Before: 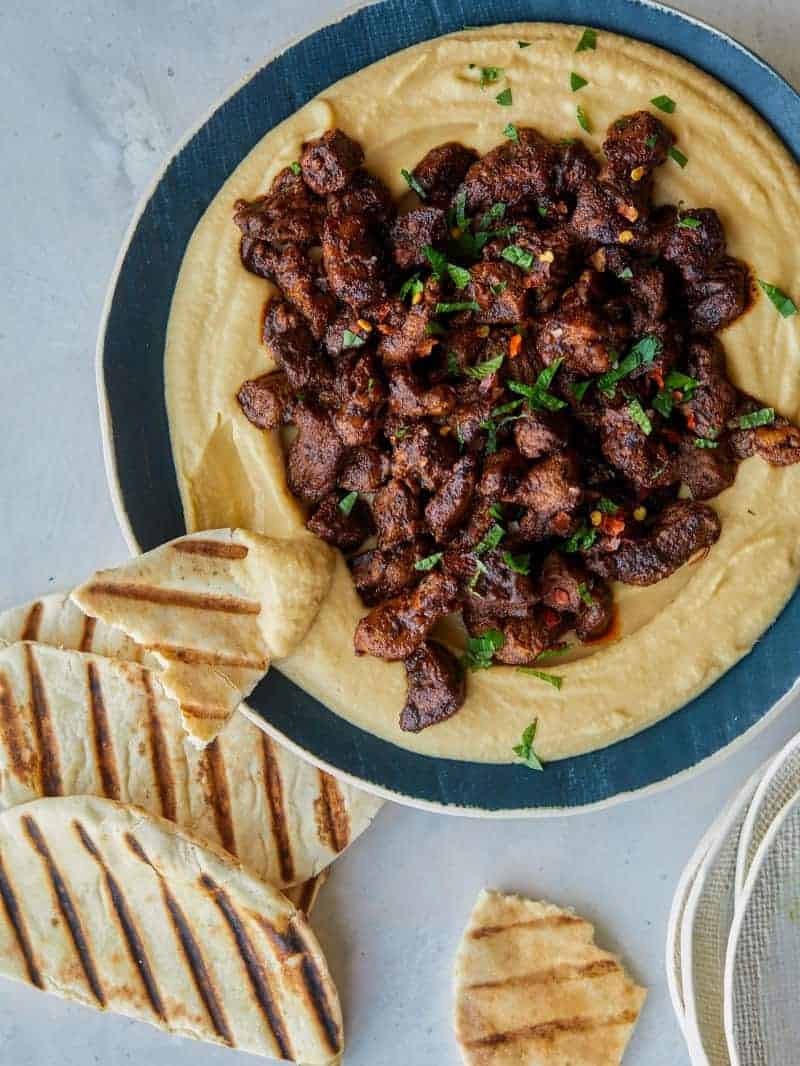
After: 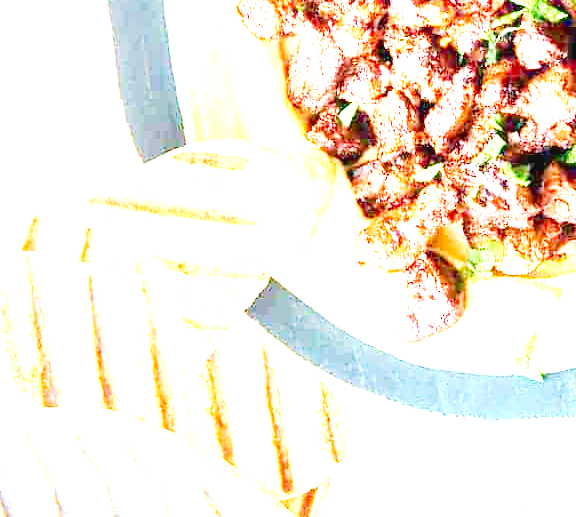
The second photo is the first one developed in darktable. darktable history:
crop: top 36.498%, right 27.964%, bottom 14.995%
tone curve: curves: ch0 [(0, 0) (0.003, 0.011) (0.011, 0.014) (0.025, 0.023) (0.044, 0.035) (0.069, 0.047) (0.1, 0.065) (0.136, 0.098) (0.177, 0.139) (0.224, 0.214) (0.277, 0.306) (0.335, 0.392) (0.399, 0.484) (0.468, 0.584) (0.543, 0.68) (0.623, 0.772) (0.709, 0.847) (0.801, 0.905) (0.898, 0.951) (1, 1)], preserve colors none
exposure: black level correction 0, exposure 4 EV, compensate exposure bias true, compensate highlight preservation false
